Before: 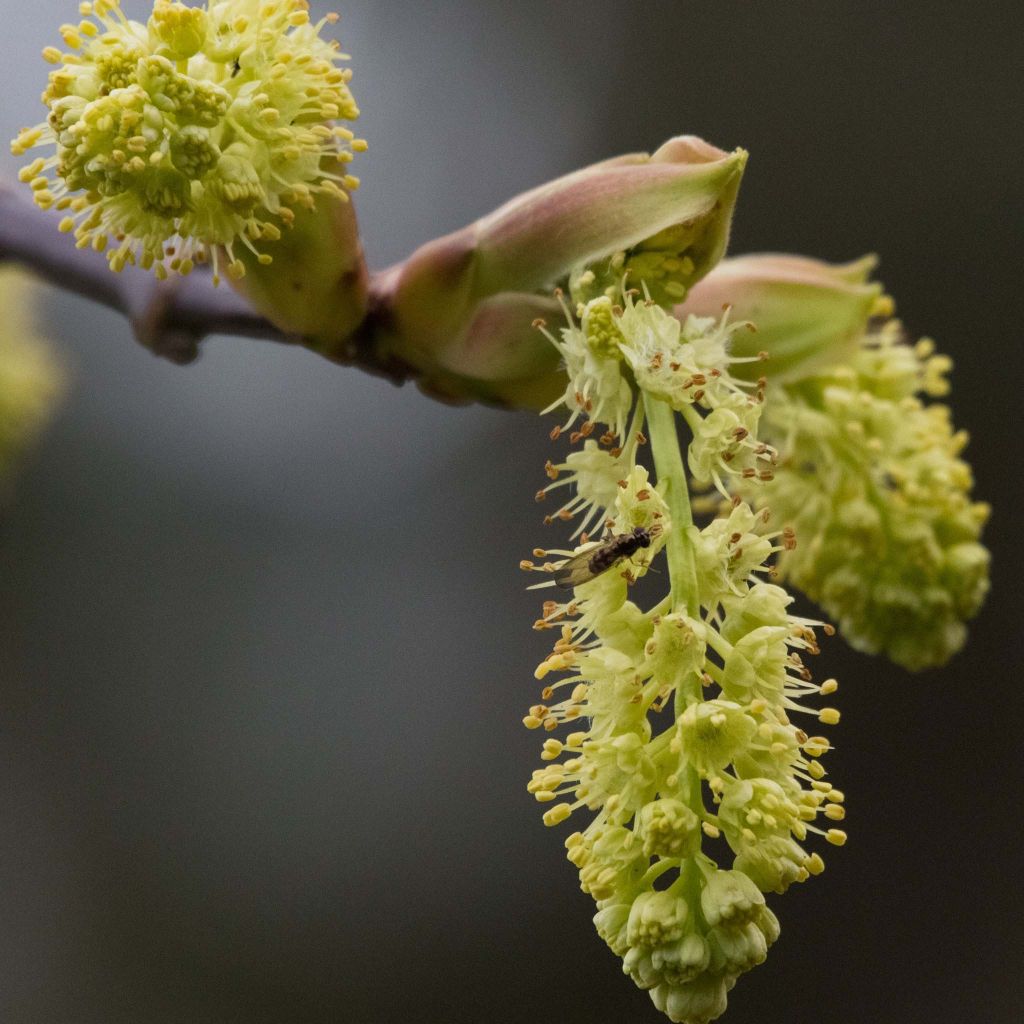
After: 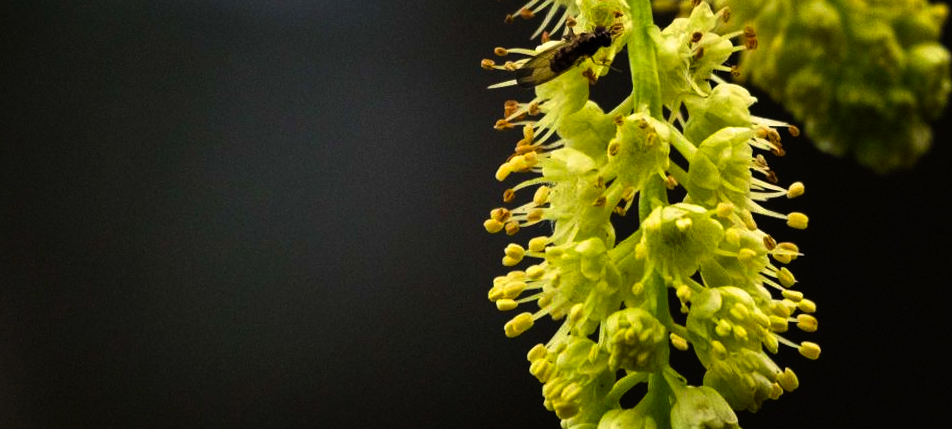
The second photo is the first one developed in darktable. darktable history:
rotate and perspective: rotation 0.215°, lens shift (vertical) -0.139, crop left 0.069, crop right 0.939, crop top 0.002, crop bottom 0.996
tone curve: curves: ch0 [(0, 0) (0.003, 0.001) (0.011, 0.002) (0.025, 0.002) (0.044, 0.006) (0.069, 0.01) (0.1, 0.017) (0.136, 0.023) (0.177, 0.038) (0.224, 0.066) (0.277, 0.118) (0.335, 0.185) (0.399, 0.264) (0.468, 0.365) (0.543, 0.475) (0.623, 0.606) (0.709, 0.759) (0.801, 0.923) (0.898, 0.999) (1, 1)], preserve colors none
crop: top 45.551%, bottom 12.262%
